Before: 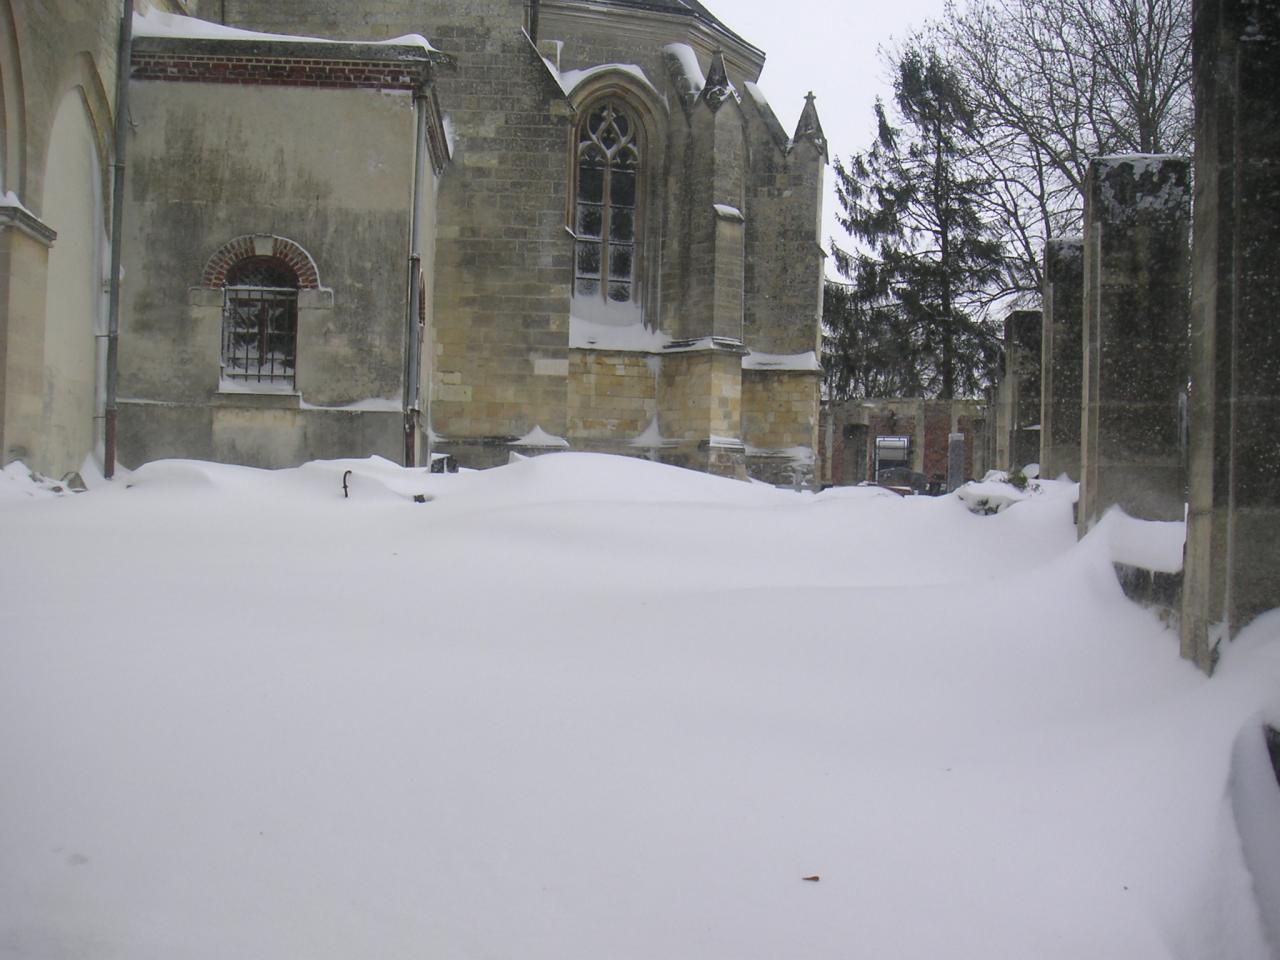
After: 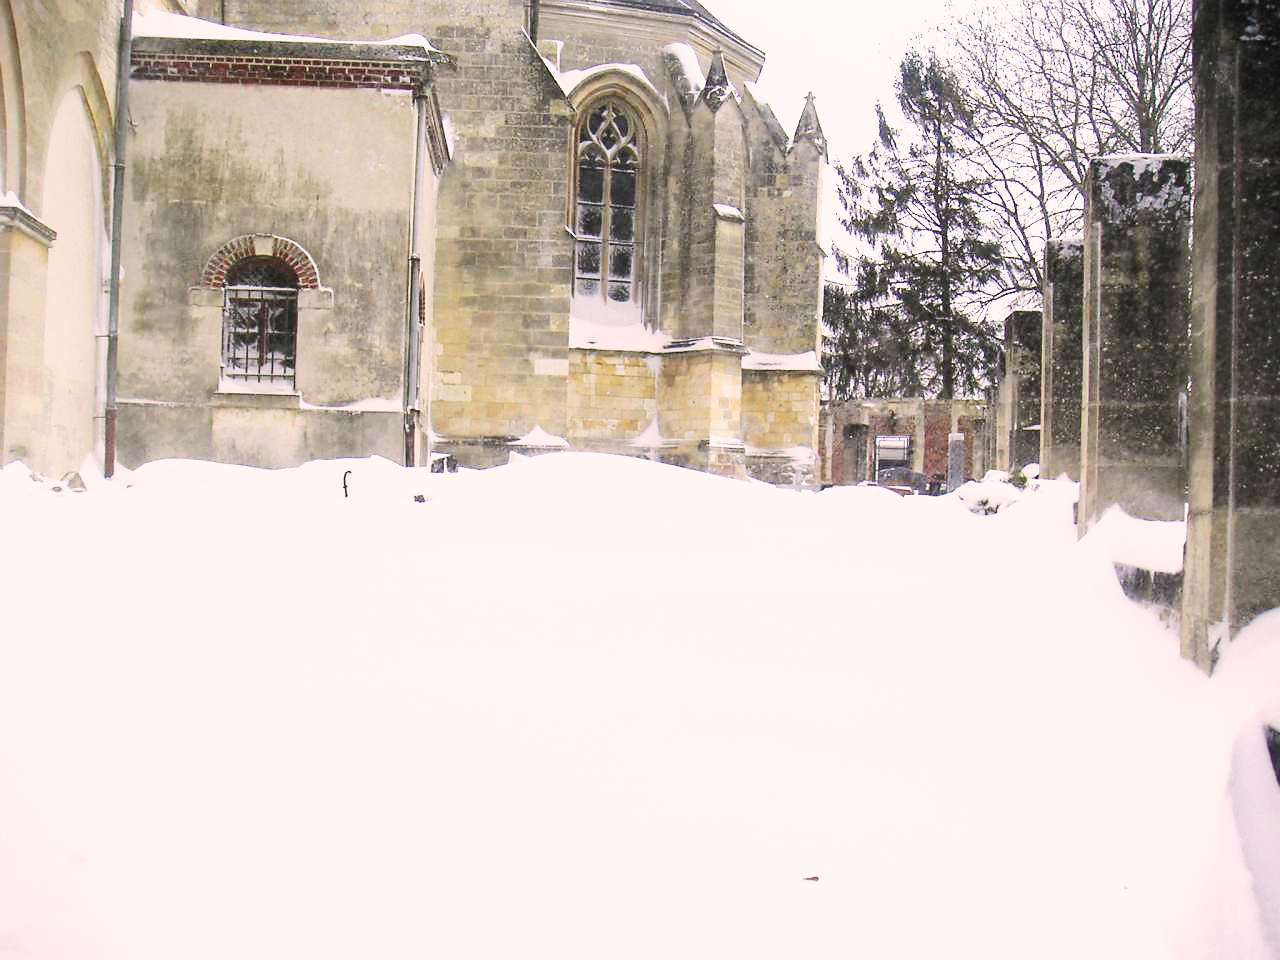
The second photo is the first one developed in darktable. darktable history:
exposure: exposure 0.375 EV, compensate highlight preservation false
base curve: curves: ch0 [(0, 0) (0.007, 0.004) (0.027, 0.03) (0.046, 0.07) (0.207, 0.54) (0.442, 0.872) (0.673, 0.972) (1, 1)], preserve colors none
sharpen: radius 1, threshold 1
color correction: highlights a* 7.34, highlights b* 4.37
local contrast: mode bilateral grid, contrast 100, coarseness 100, detail 91%, midtone range 0.2
